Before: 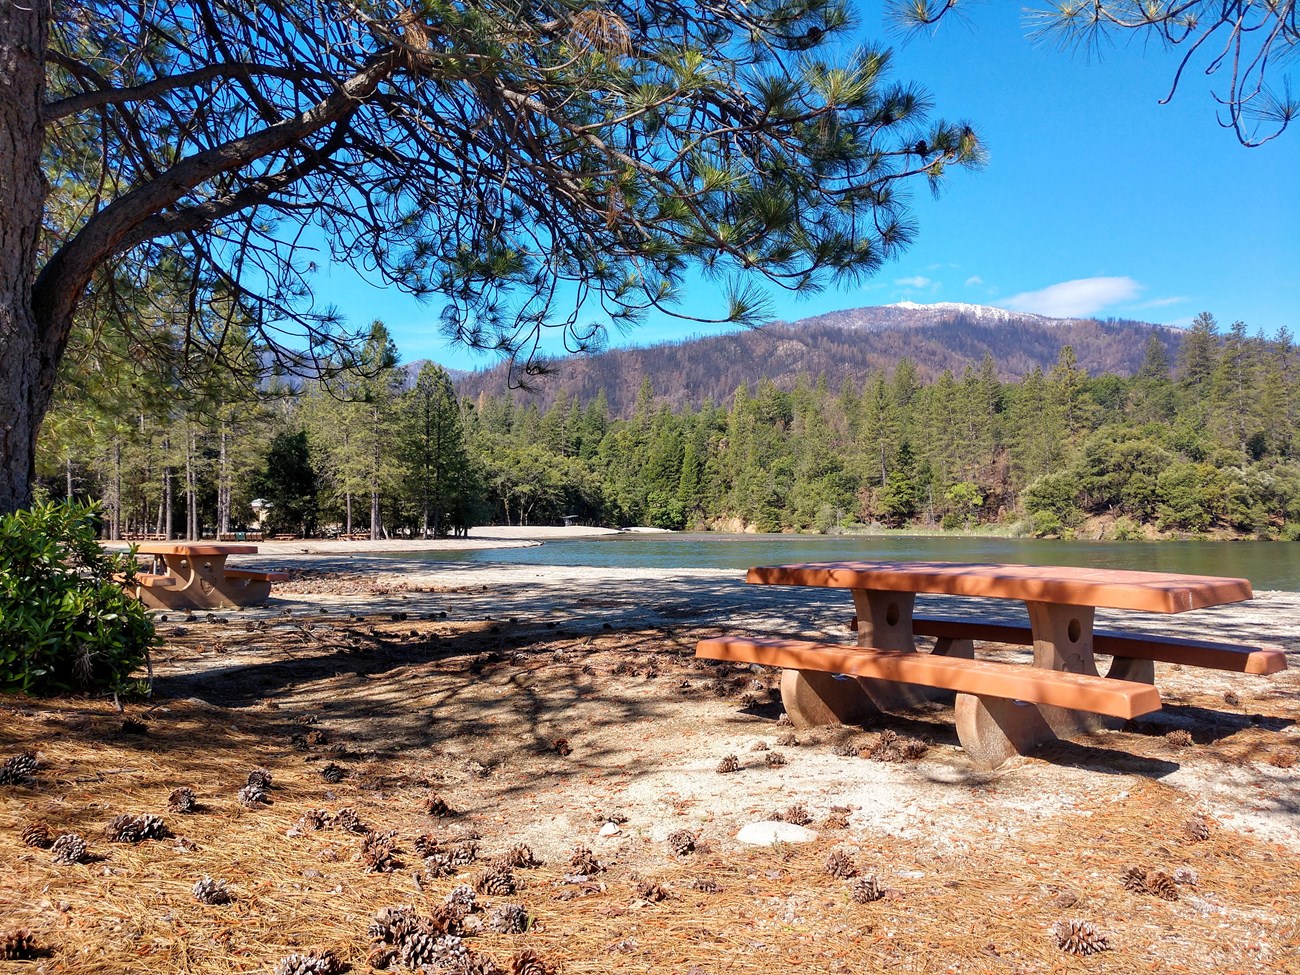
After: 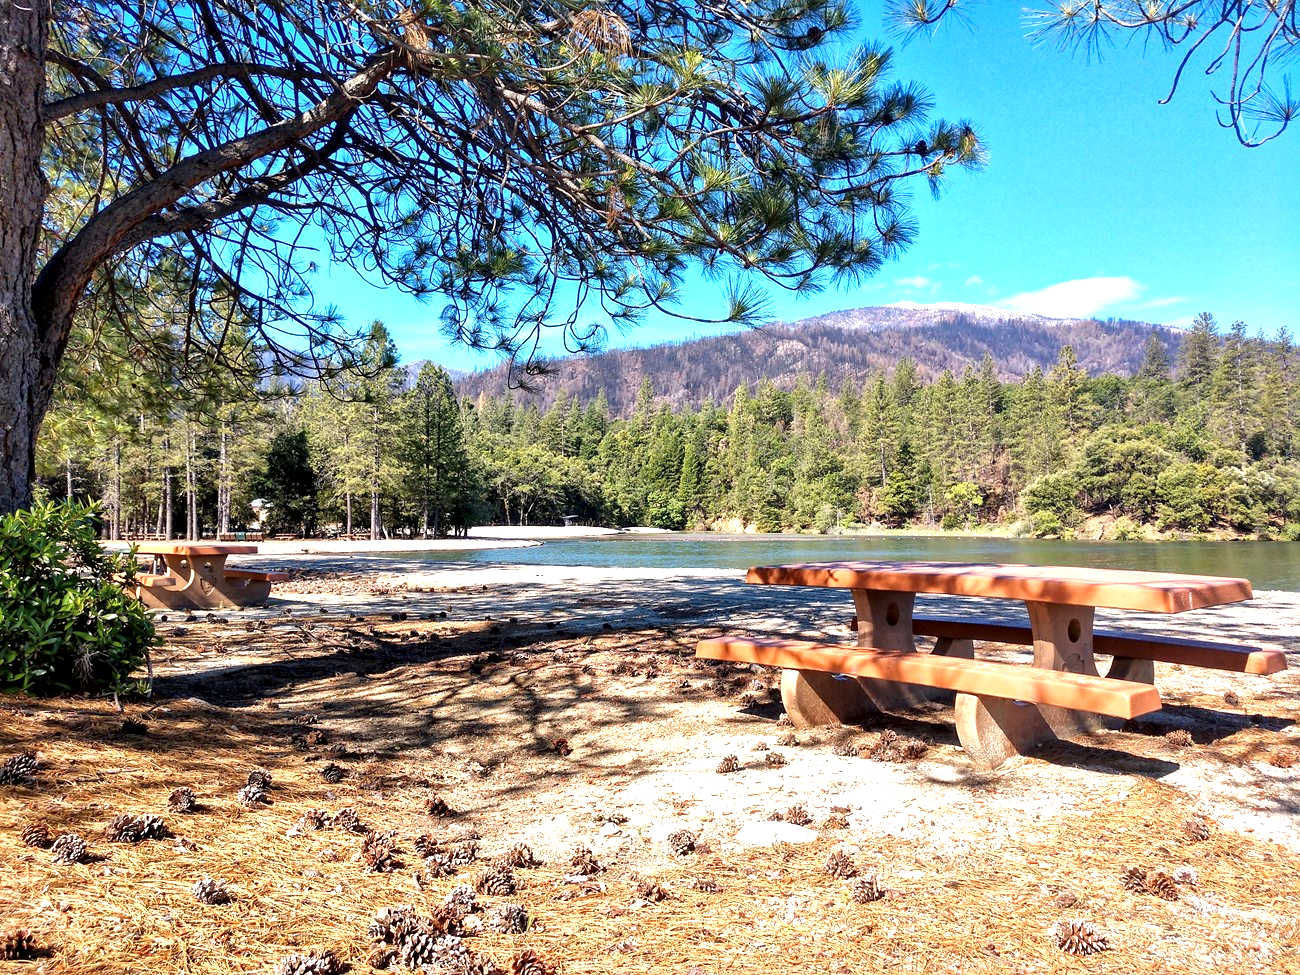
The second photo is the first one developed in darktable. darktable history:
exposure: exposure 0.758 EV, compensate exposure bias true, compensate highlight preservation false
local contrast: mode bilateral grid, contrast 21, coarseness 19, detail 164%, midtone range 0.2
